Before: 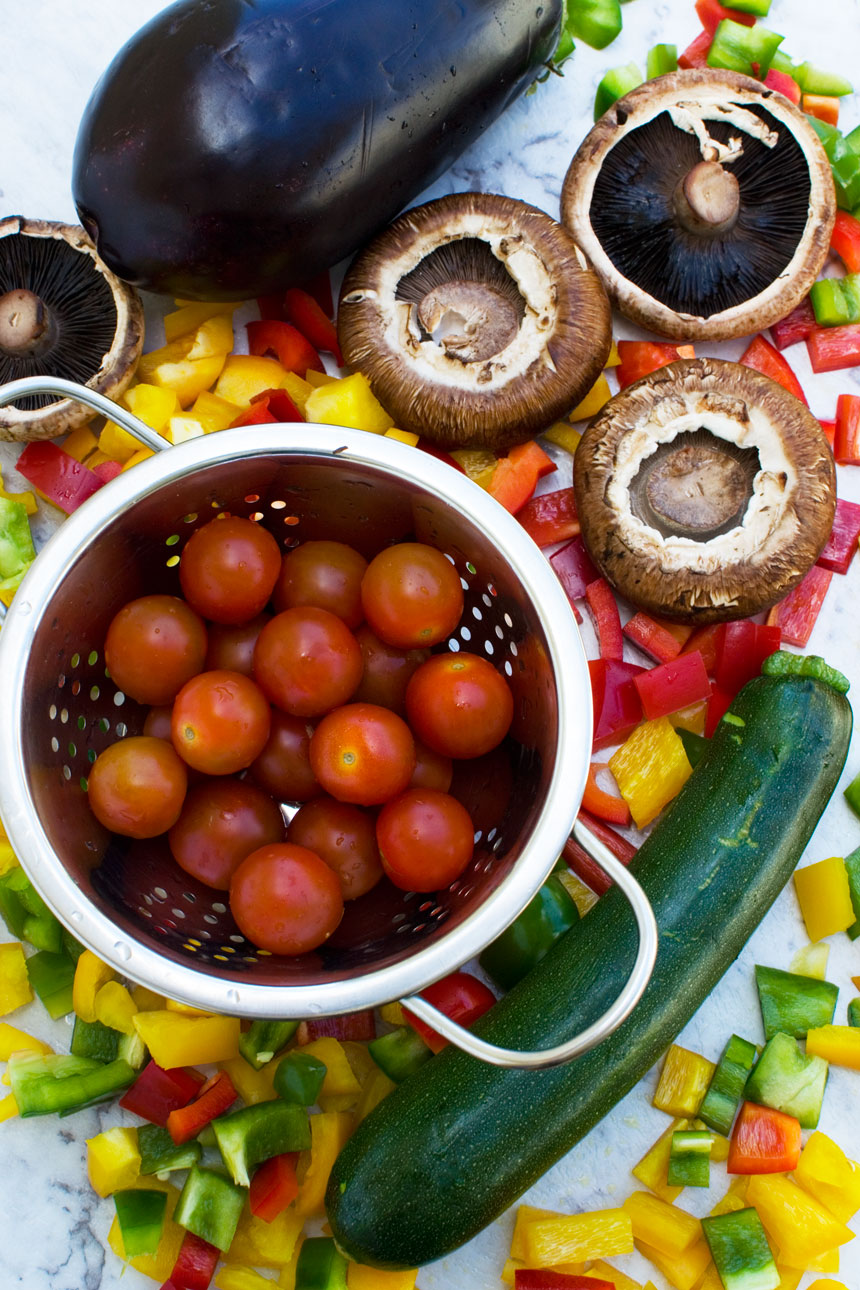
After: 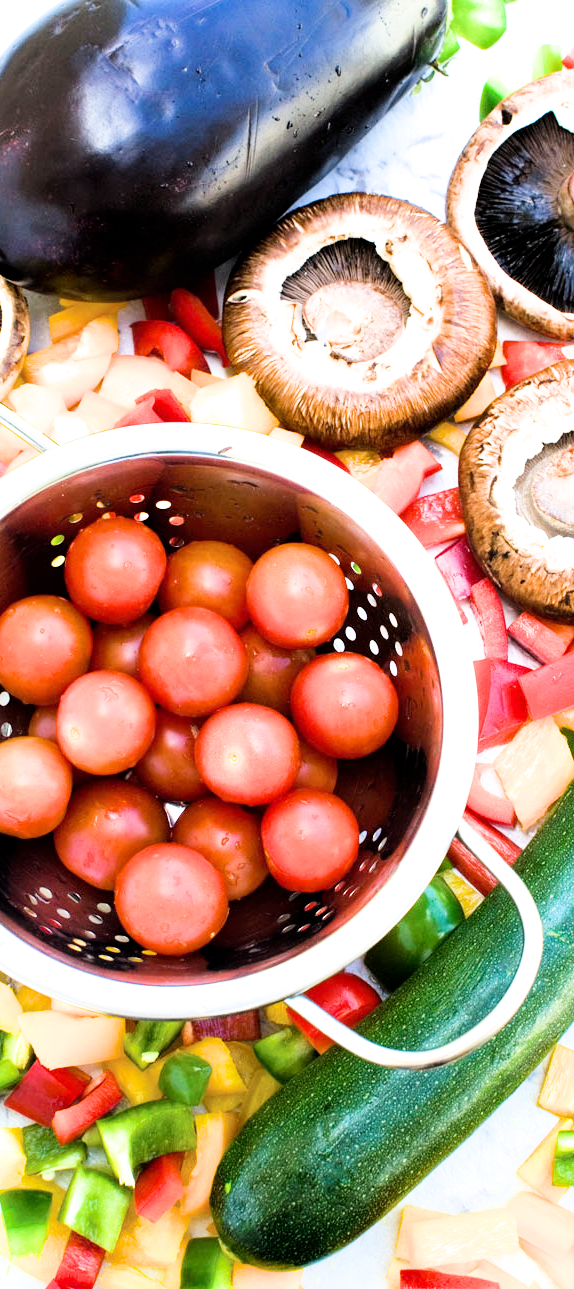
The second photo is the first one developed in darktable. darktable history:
filmic rgb: black relative exposure -5 EV, white relative exposure 3.97 EV, hardness 2.89, contrast 1.389, highlights saturation mix -30.56%
crop and rotate: left 13.476%, right 19.733%
exposure: exposure 2.2 EV, compensate highlight preservation false
